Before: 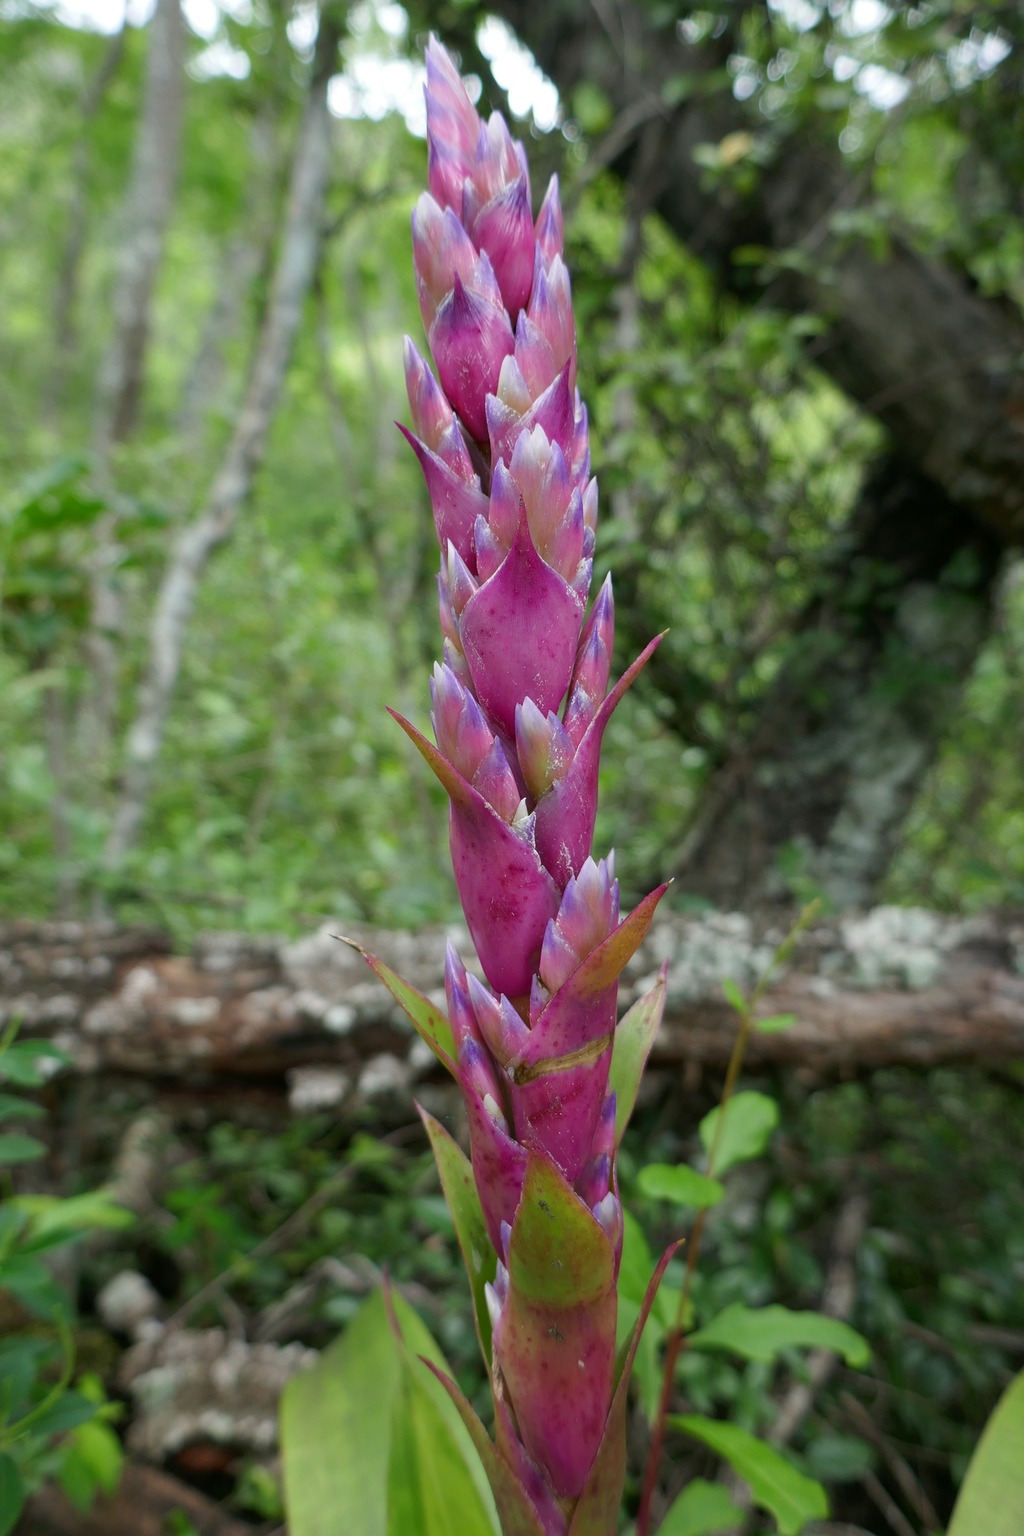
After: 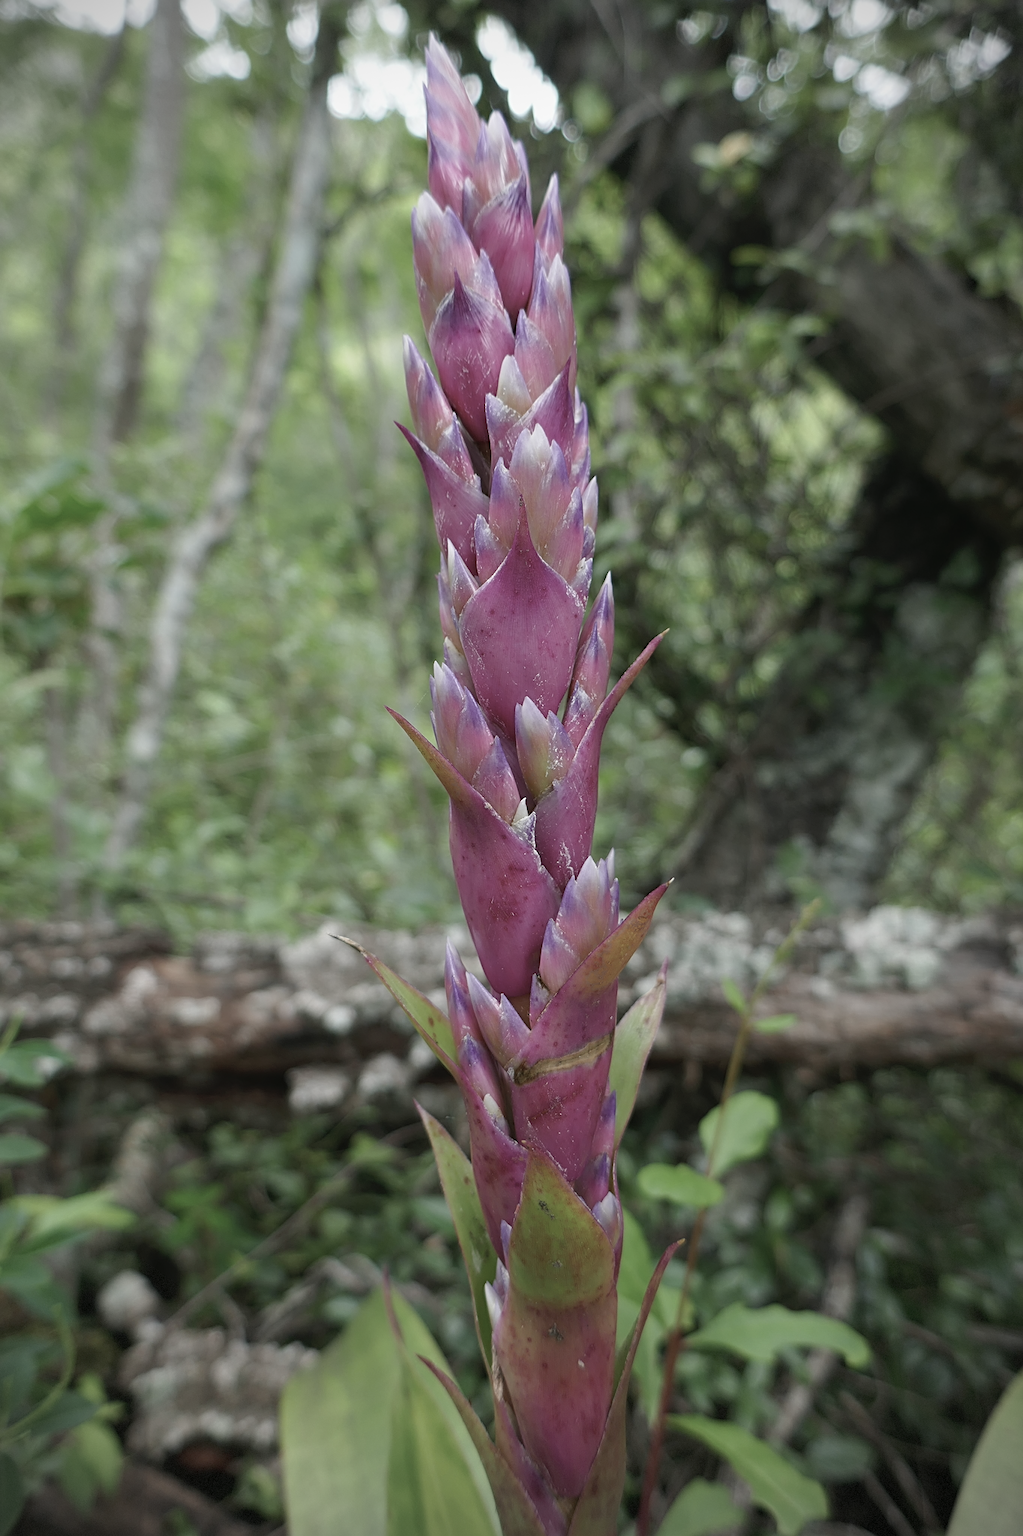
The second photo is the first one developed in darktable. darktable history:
vignetting: dithering 8-bit output, unbound false
contrast brightness saturation: contrast -0.05, saturation -0.41
sharpen: radius 2.529, amount 0.323
tone equalizer: on, module defaults
